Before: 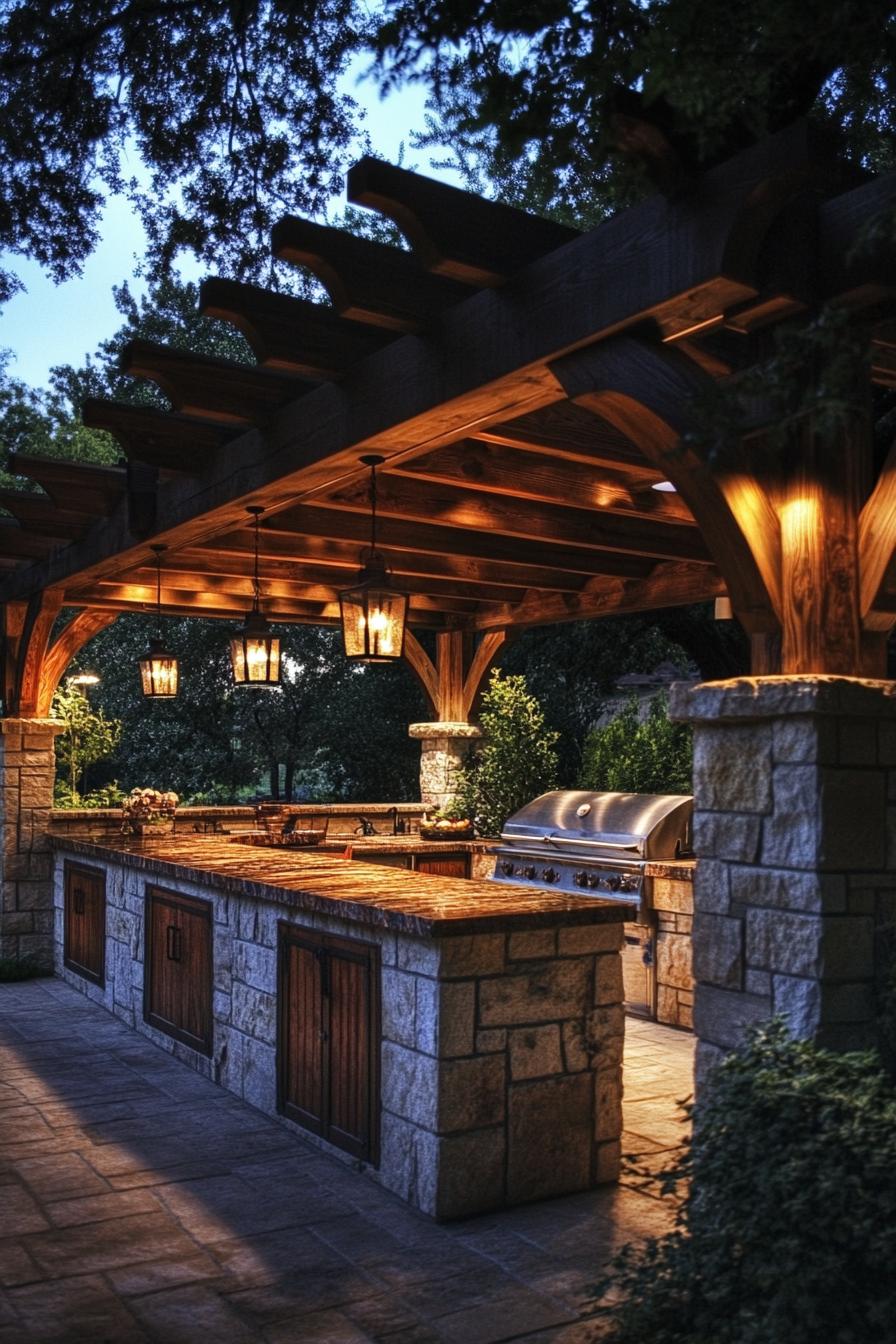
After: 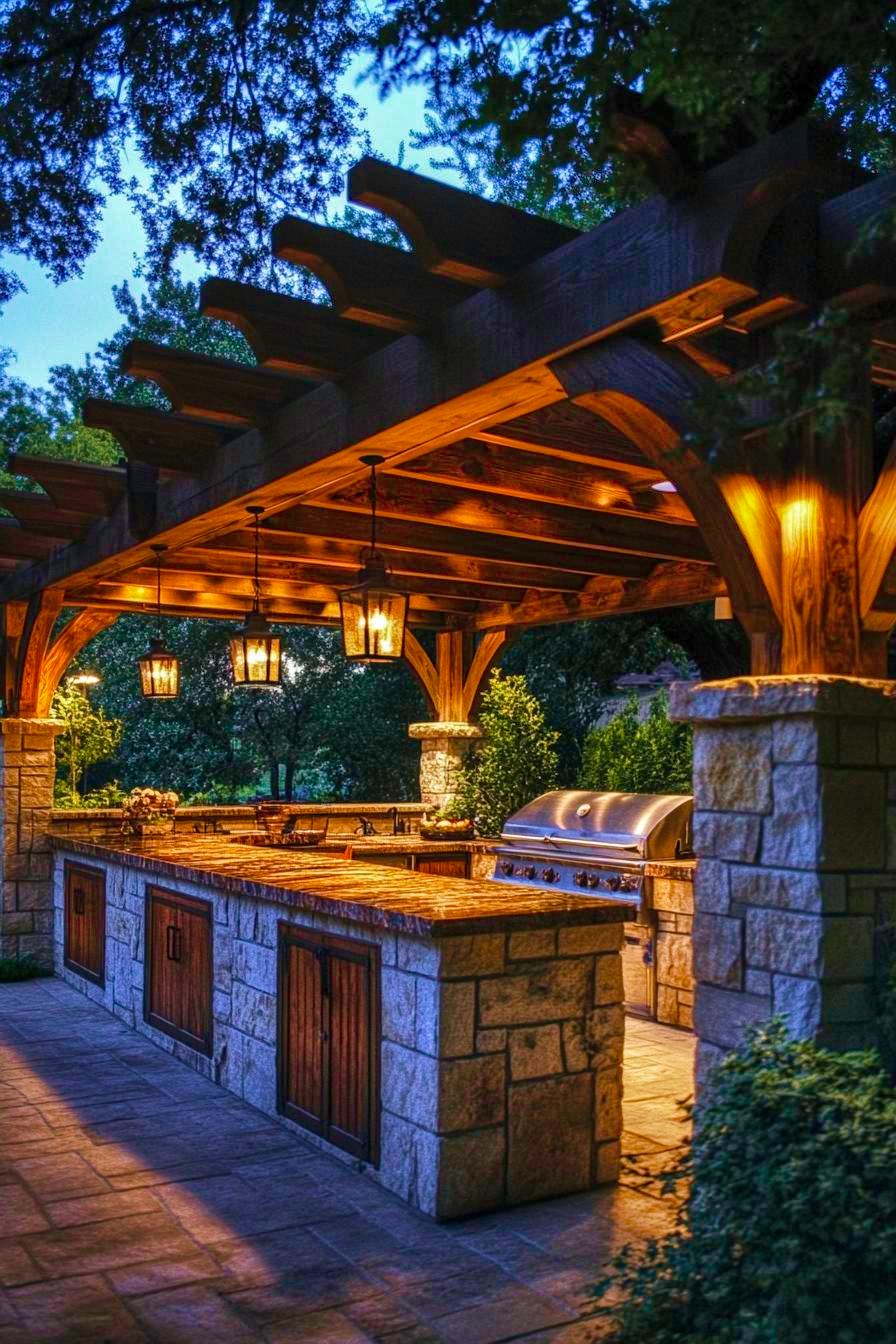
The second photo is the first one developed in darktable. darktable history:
local contrast: on, module defaults
velvia: strength 50.04%
color balance rgb: shadows lift › chroma 0.697%, shadows lift › hue 115.72°, linear chroma grading › global chroma 8.952%, perceptual saturation grading › global saturation 20%, perceptual saturation grading › highlights -14.118%, perceptual saturation grading › shadows 49.533%
shadows and highlights: on, module defaults
